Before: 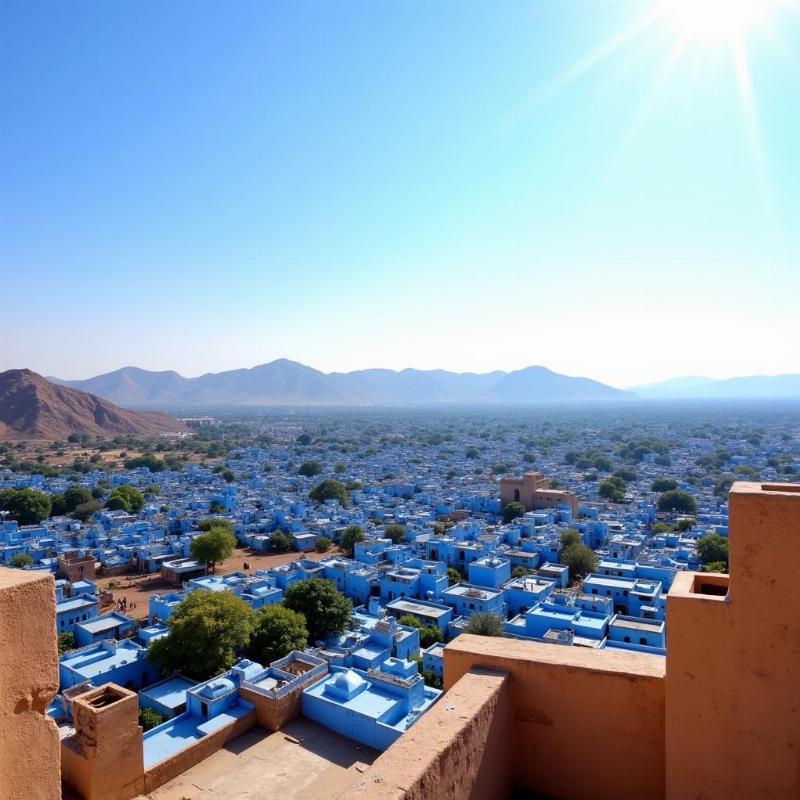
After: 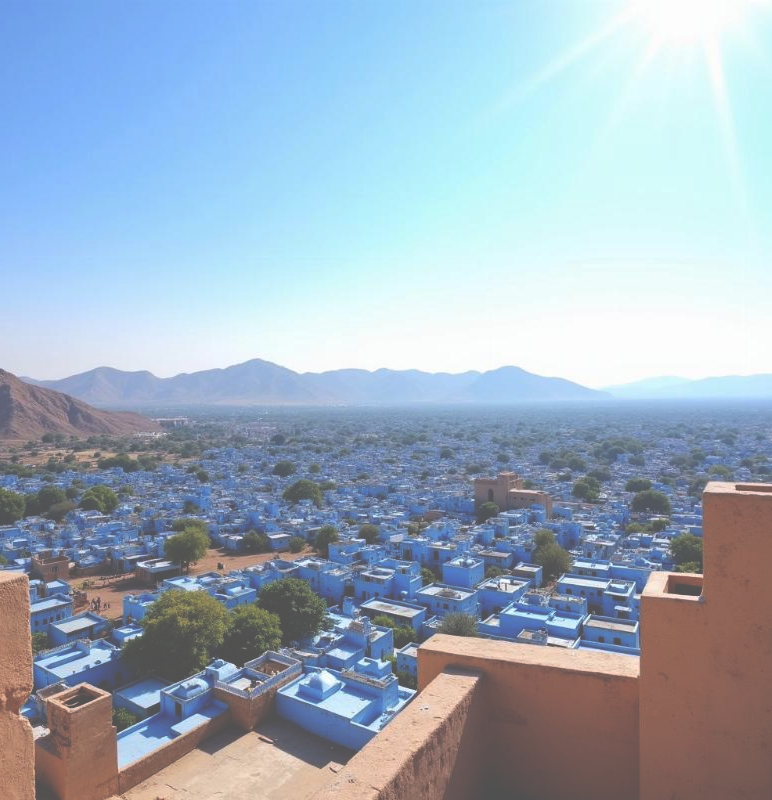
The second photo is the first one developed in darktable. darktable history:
crop and rotate: left 3.383%
exposure: black level correction -0.086, compensate exposure bias true, compensate highlight preservation false
